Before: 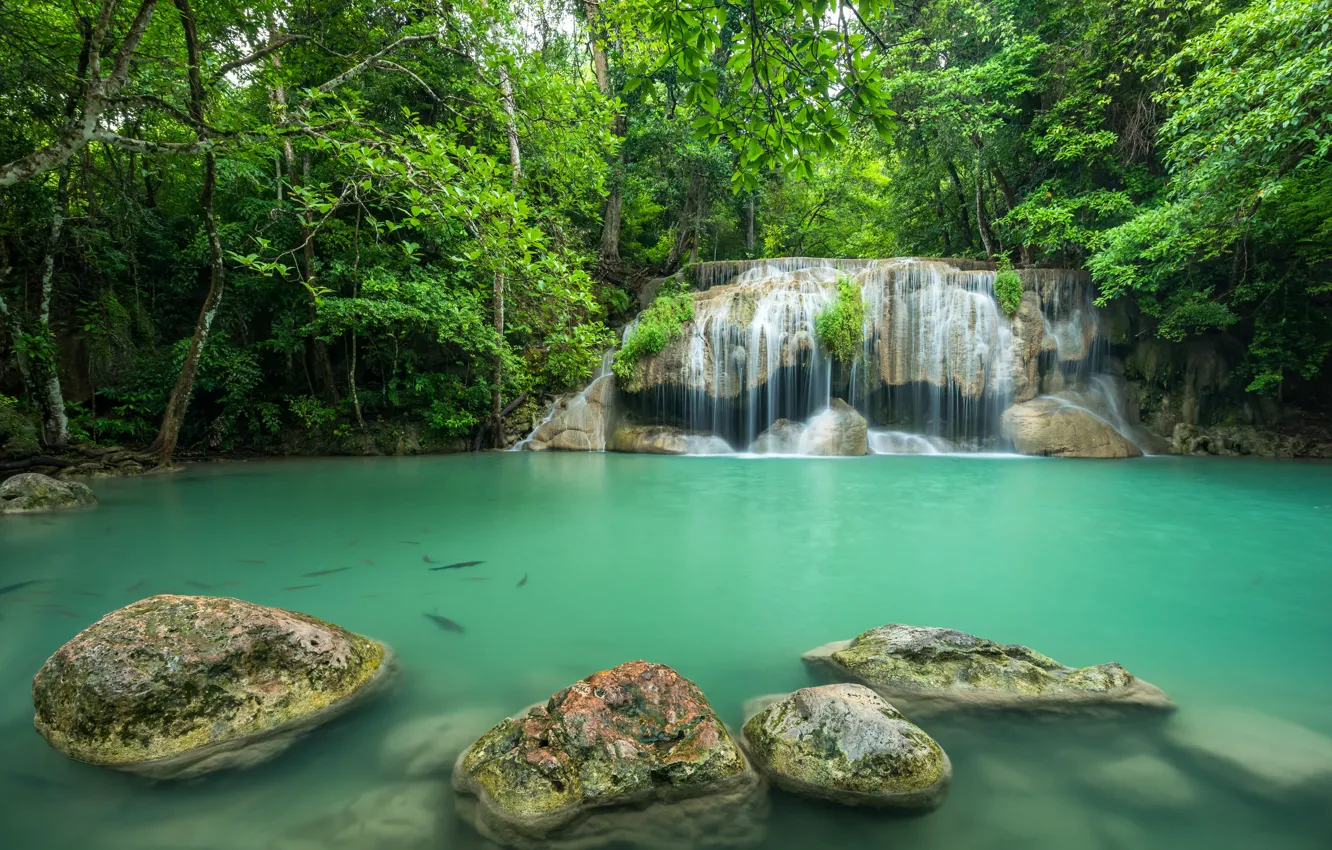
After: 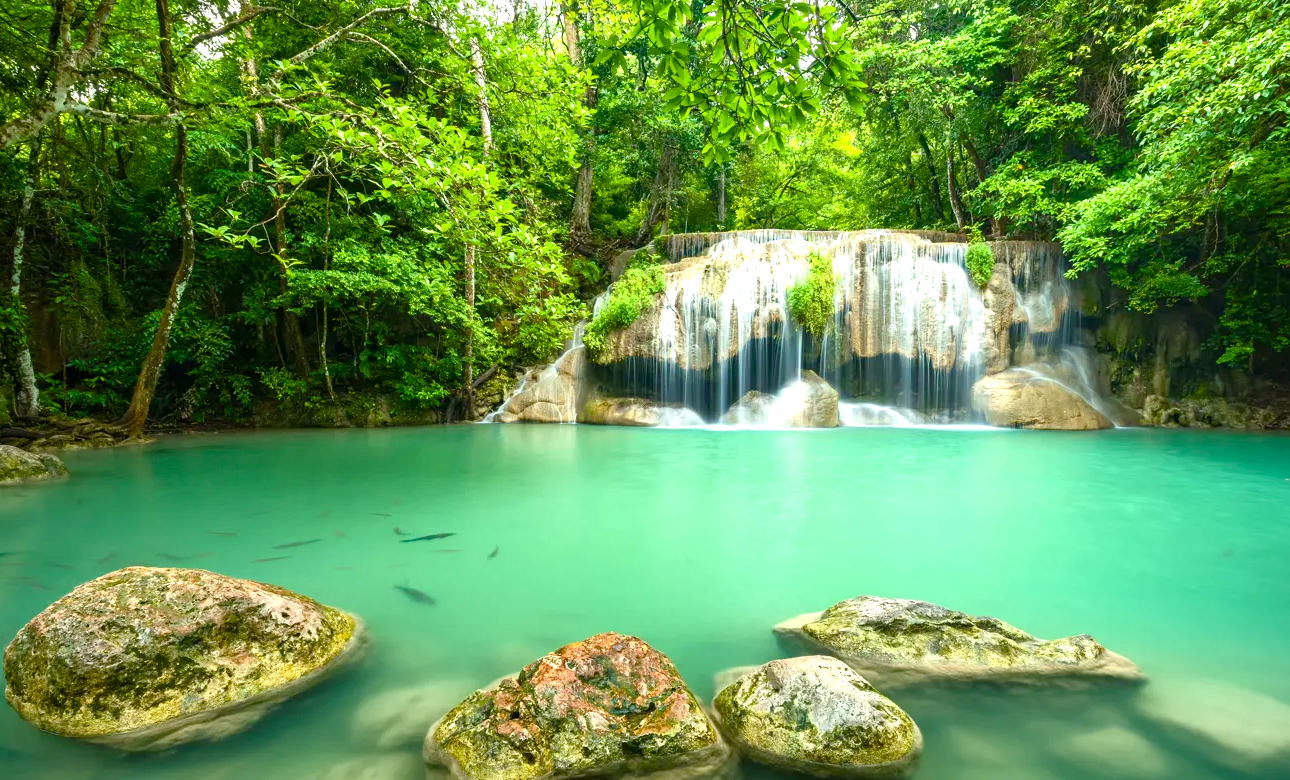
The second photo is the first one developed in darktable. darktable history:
crop: left 2.213%, top 3.342%, right 0.884%, bottom 4.874%
exposure: black level correction 0, exposure 0.9 EV, compensate highlight preservation false
color balance rgb: power › chroma 0.701%, power › hue 60°, highlights gain › chroma 2.042%, highlights gain › hue 74.19°, perceptual saturation grading › global saturation 20%, perceptual saturation grading › highlights -25.165%, perceptual saturation grading › shadows 49.905%, global vibrance 20%
